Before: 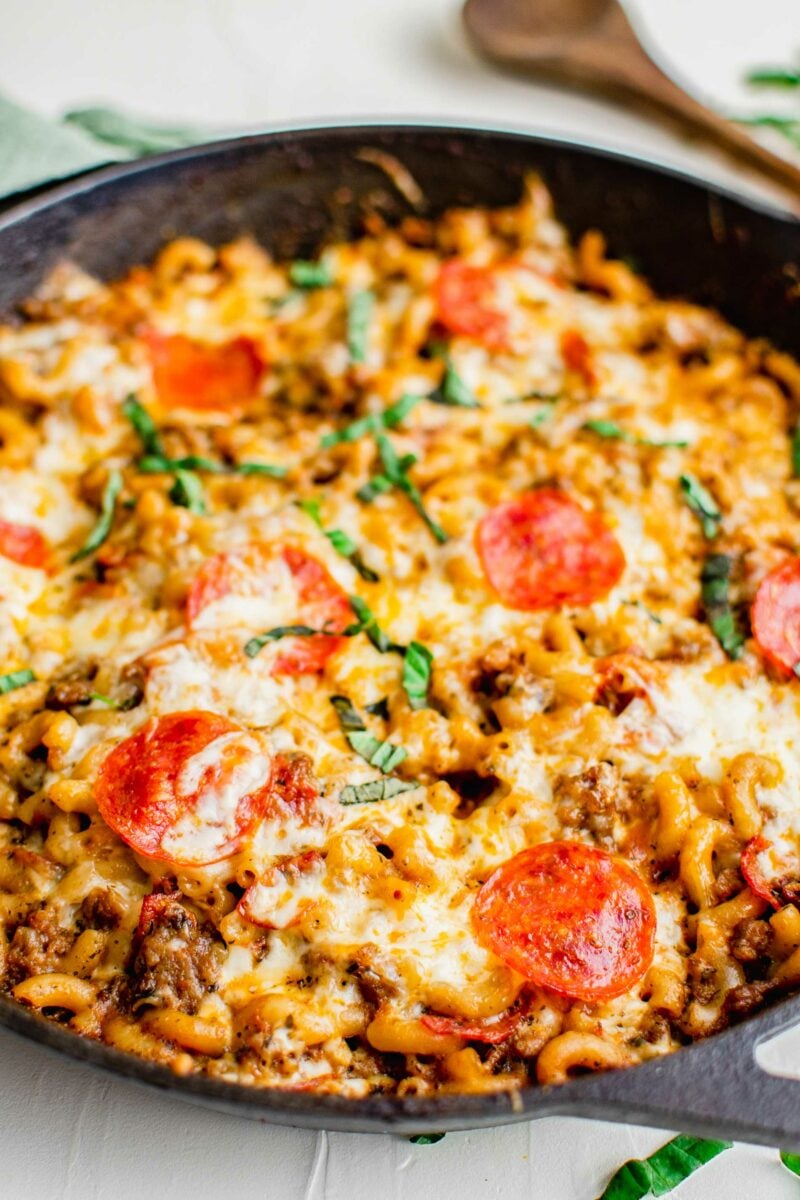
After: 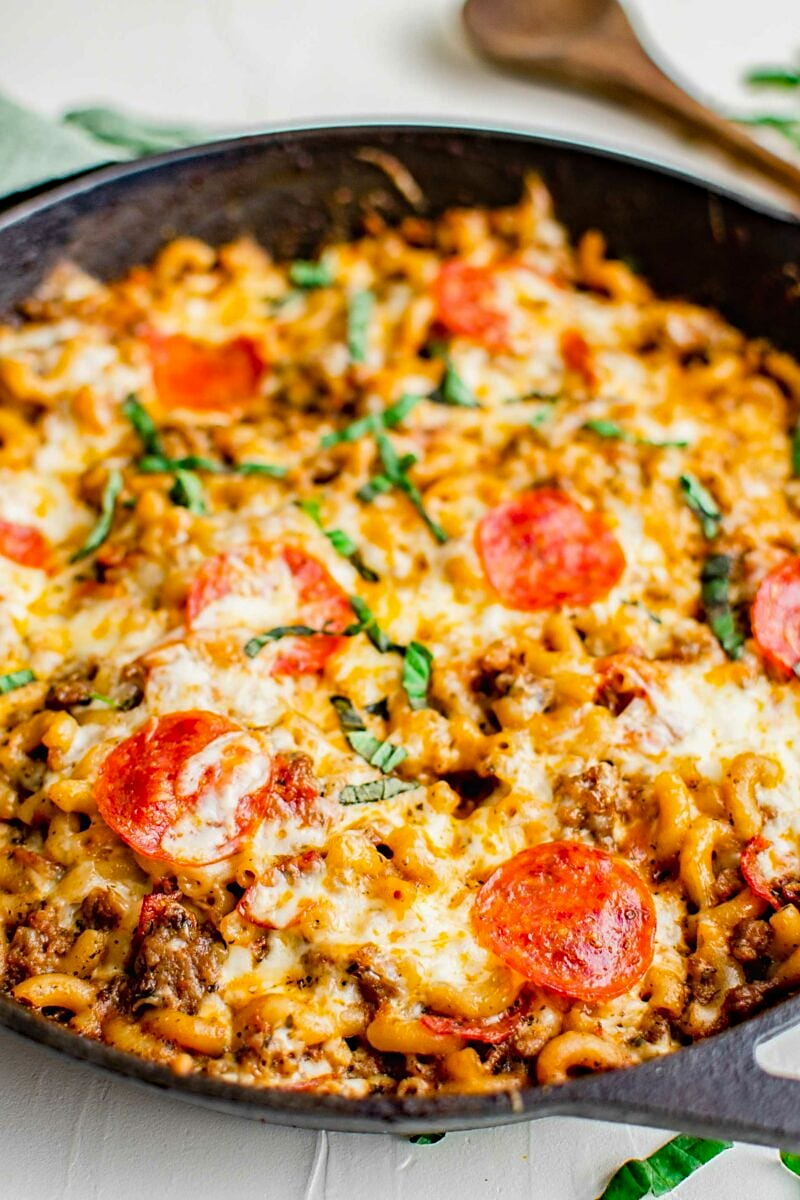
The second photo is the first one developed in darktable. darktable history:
sharpen: radius 1.864, amount 0.398, threshold 1.271
haze removal: compatibility mode true, adaptive false
